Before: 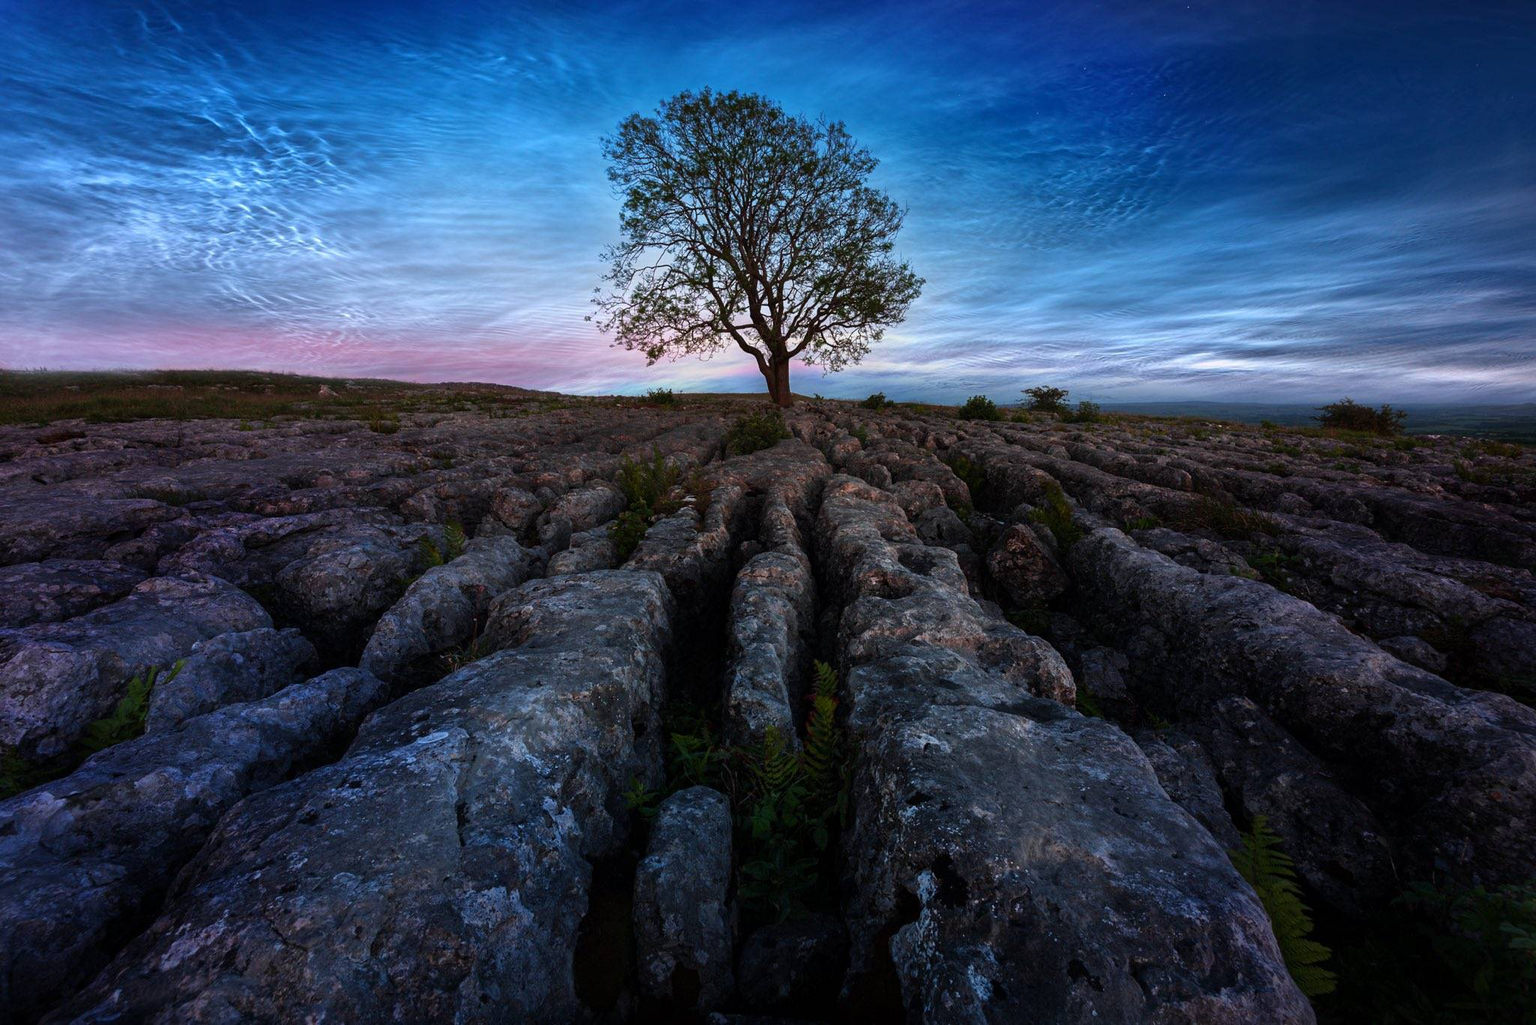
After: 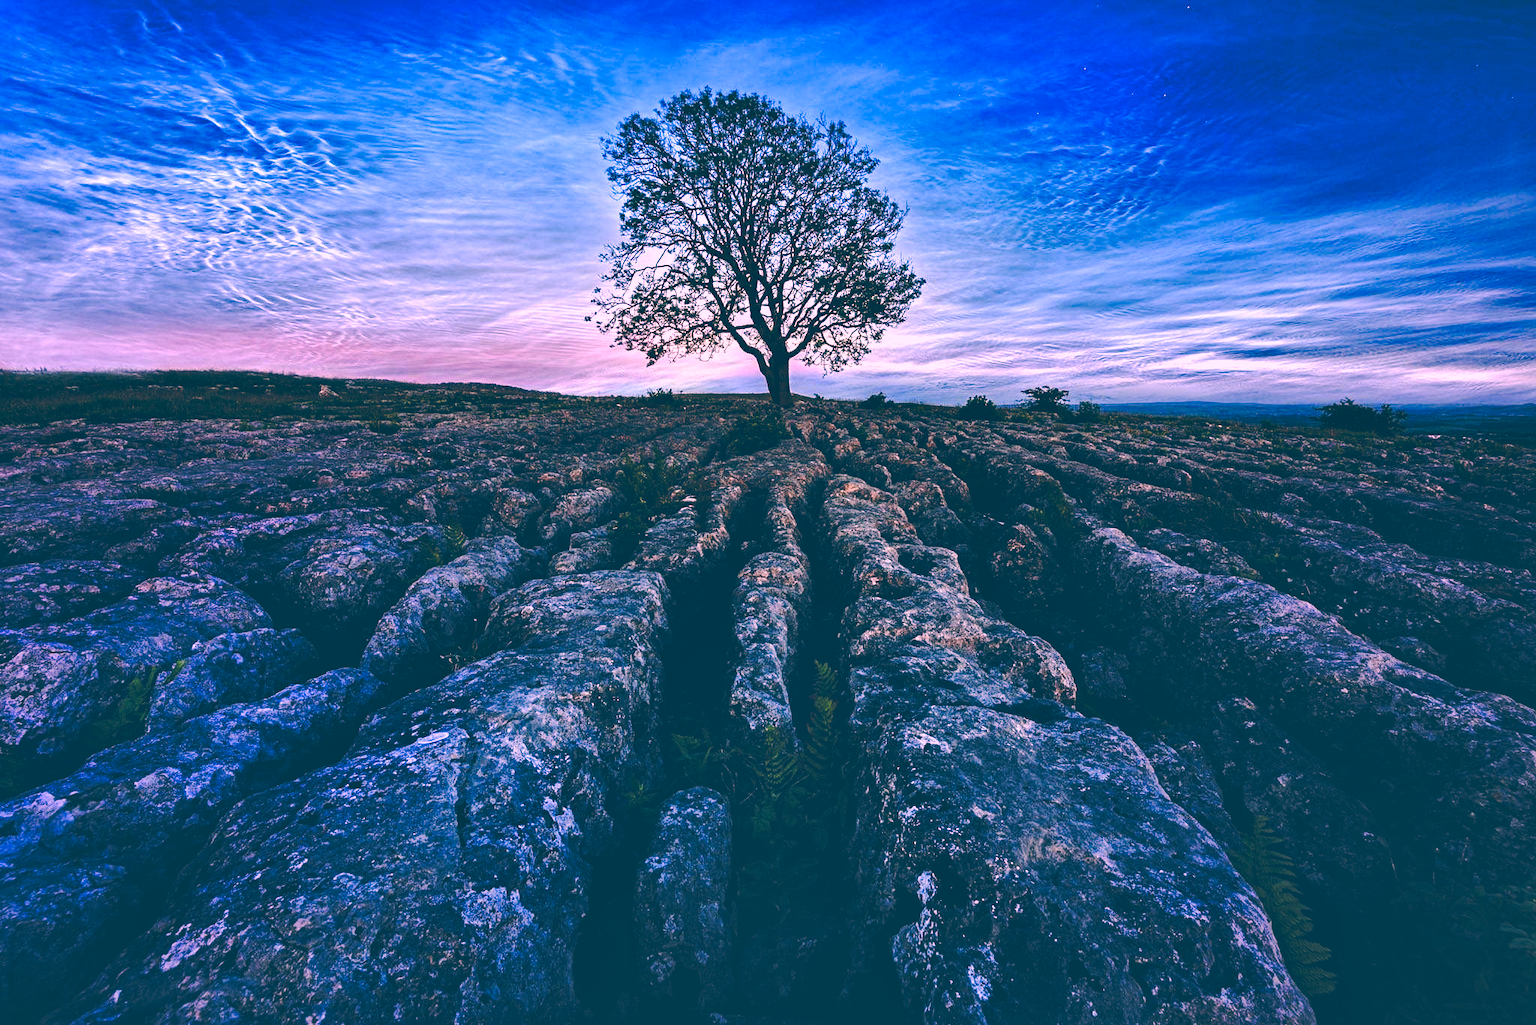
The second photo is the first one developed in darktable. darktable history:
shadows and highlights: shadows 40, highlights -54, highlights color adjustment 46%, low approximation 0.01, soften with gaussian
contrast equalizer: octaves 7, y [[0.5, 0.542, 0.583, 0.625, 0.667, 0.708], [0.5 ×6], [0.5 ×6], [0 ×6], [0 ×6]] | blend: blend mode normal (obsolete, clamping), opacity 62%; mask: uniform (no mask)
base curve: curves: ch0 [(0, 0.024) (0.055, 0.065) (0.121, 0.166) (0.236, 0.319) (0.693, 0.726) (1, 1)], preserve colors none
color correction: highlights a* 17.03, highlights b* 0.205, shadows a* -15.38, shadows b* -14.56, saturation 1.5 | blend: blend mode normal (obsolete, clamping), opacity 30%; mask: uniform (no mask)
channel mixer: red [0, 0, 0, 1, 0.141, -0.032, 0], green [0, 0, 0, 0.076, 1.005, 0.162, 0], blue [0, 0, 0, 0.076, 0.011, 1, 0] | blend: blend mode normal (obsolete, clamping), opacity 50%; mask: uniform (no mask)
